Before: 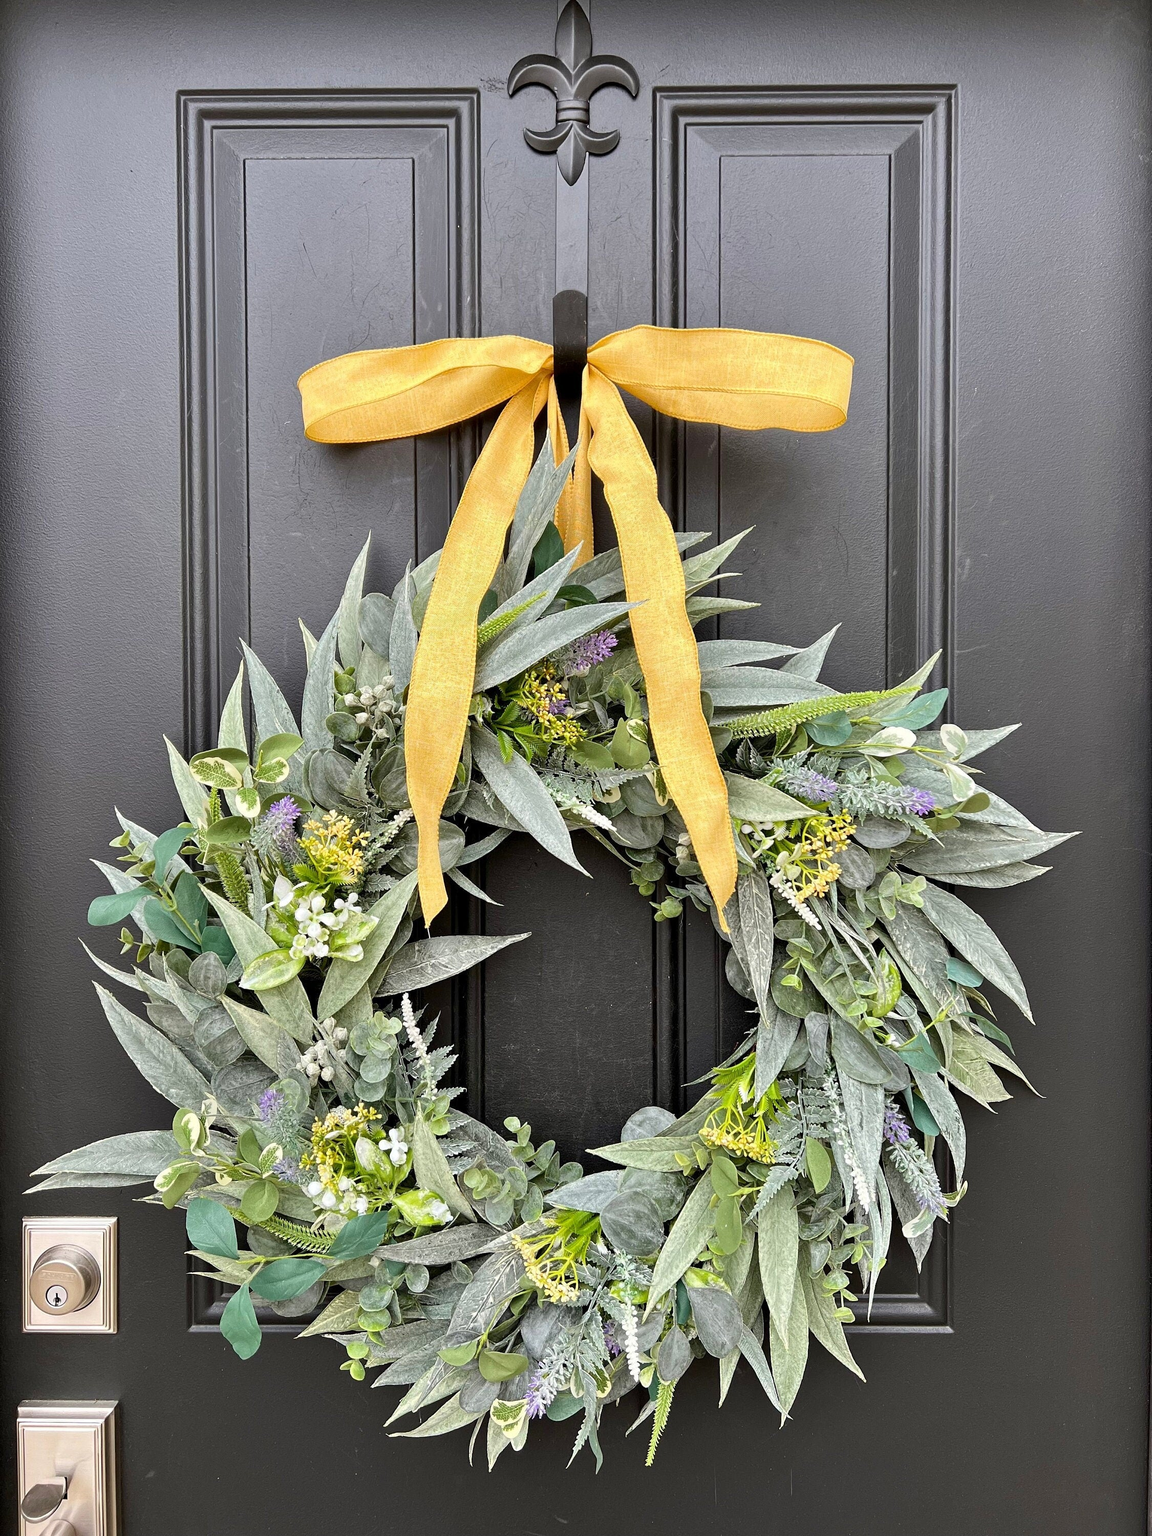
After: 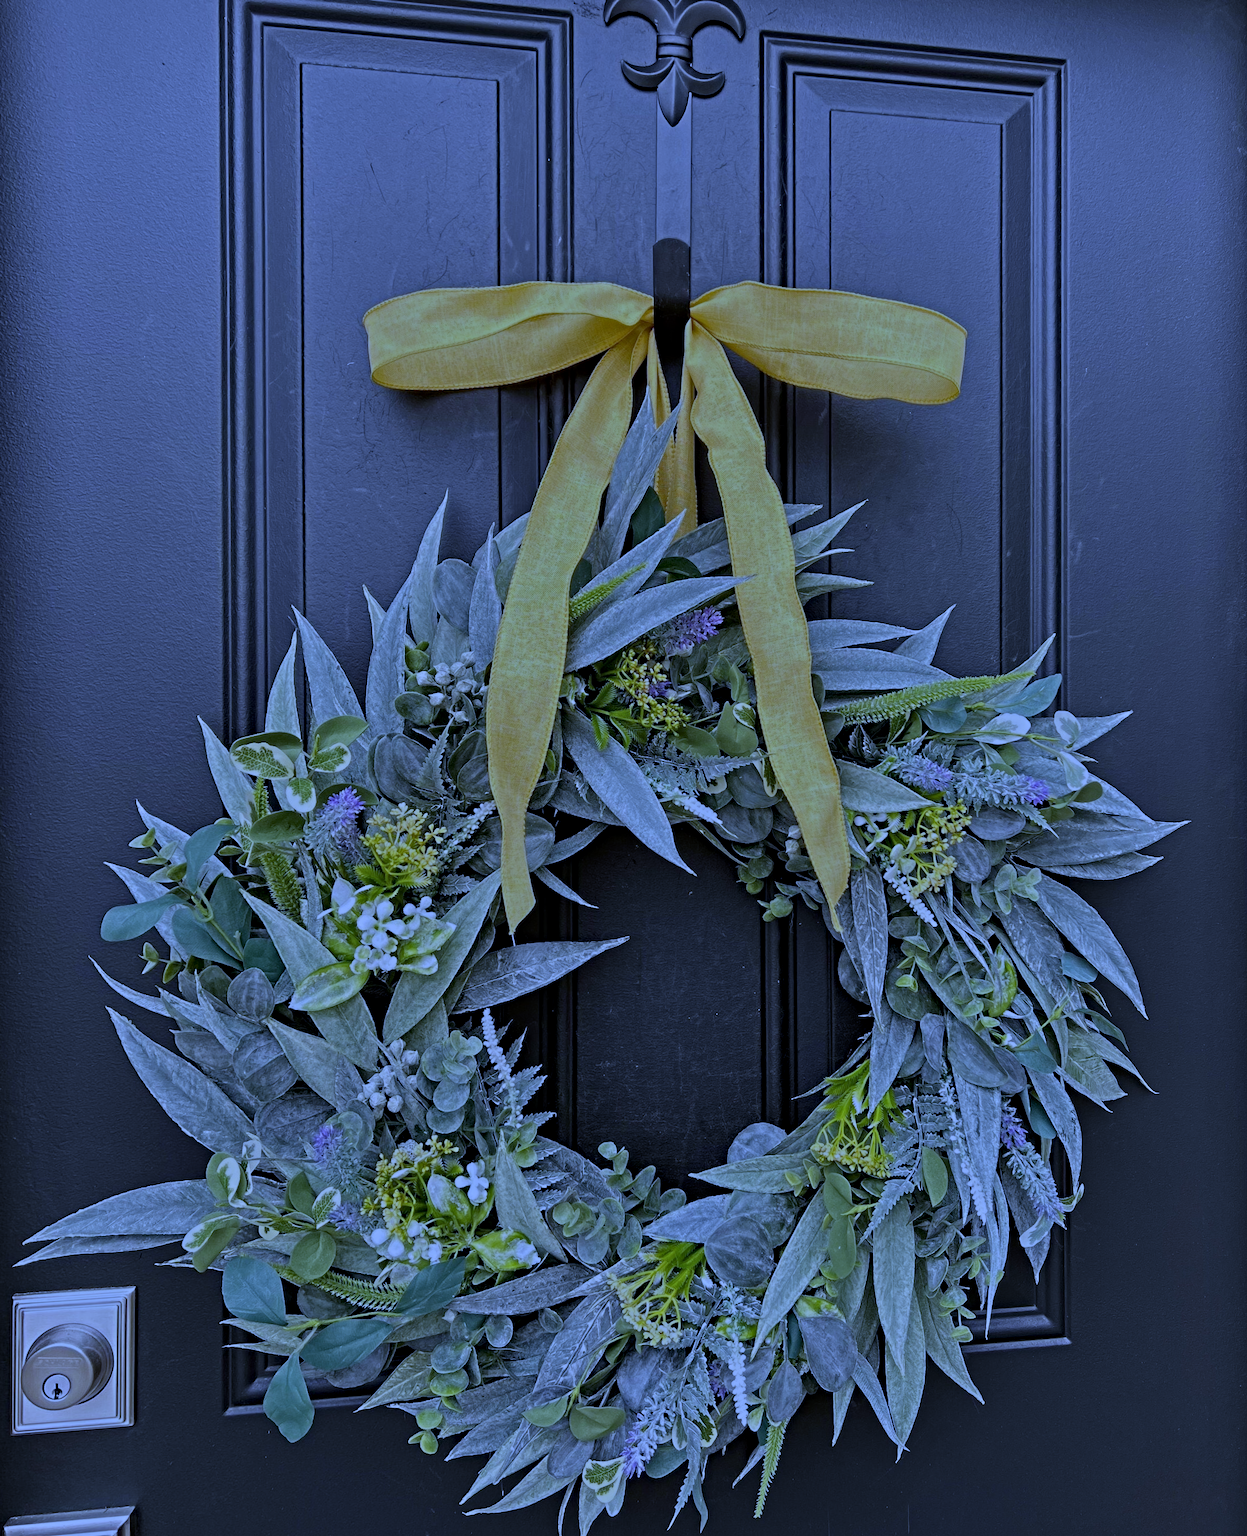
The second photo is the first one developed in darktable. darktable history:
rotate and perspective: rotation -0.013°, lens shift (vertical) -0.027, lens shift (horizontal) 0.178, crop left 0.016, crop right 0.989, crop top 0.082, crop bottom 0.918
exposure: exposure -1.468 EV, compensate highlight preservation false
white balance: red 0.766, blue 1.537
contrast equalizer: y [[0.5, 0.5, 0.501, 0.63, 0.504, 0.5], [0.5 ×6], [0.5 ×6], [0 ×6], [0 ×6]]
